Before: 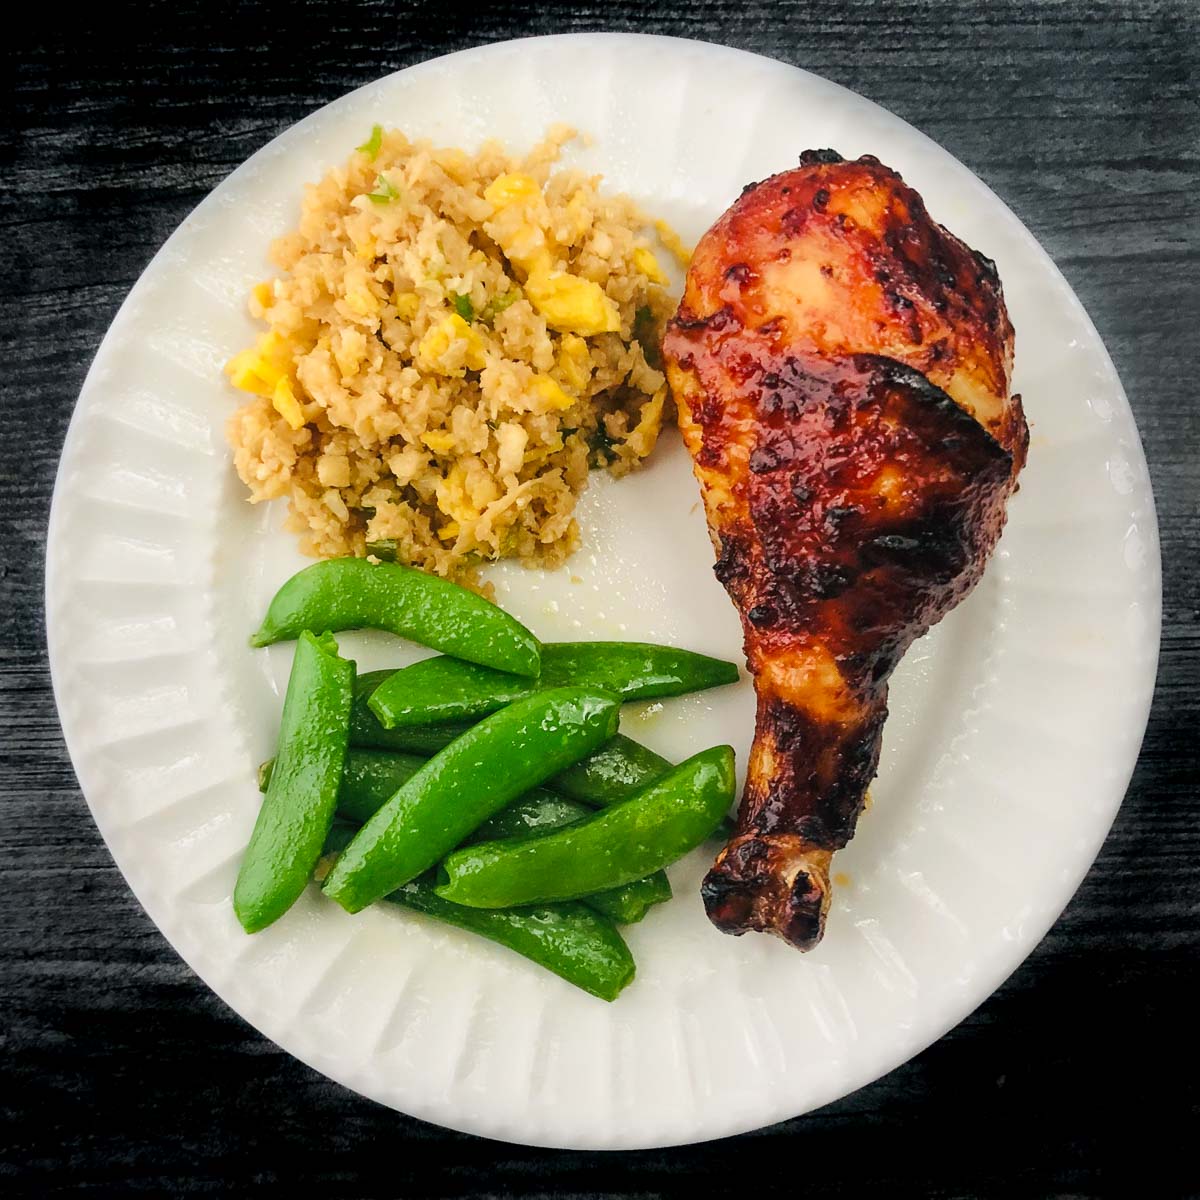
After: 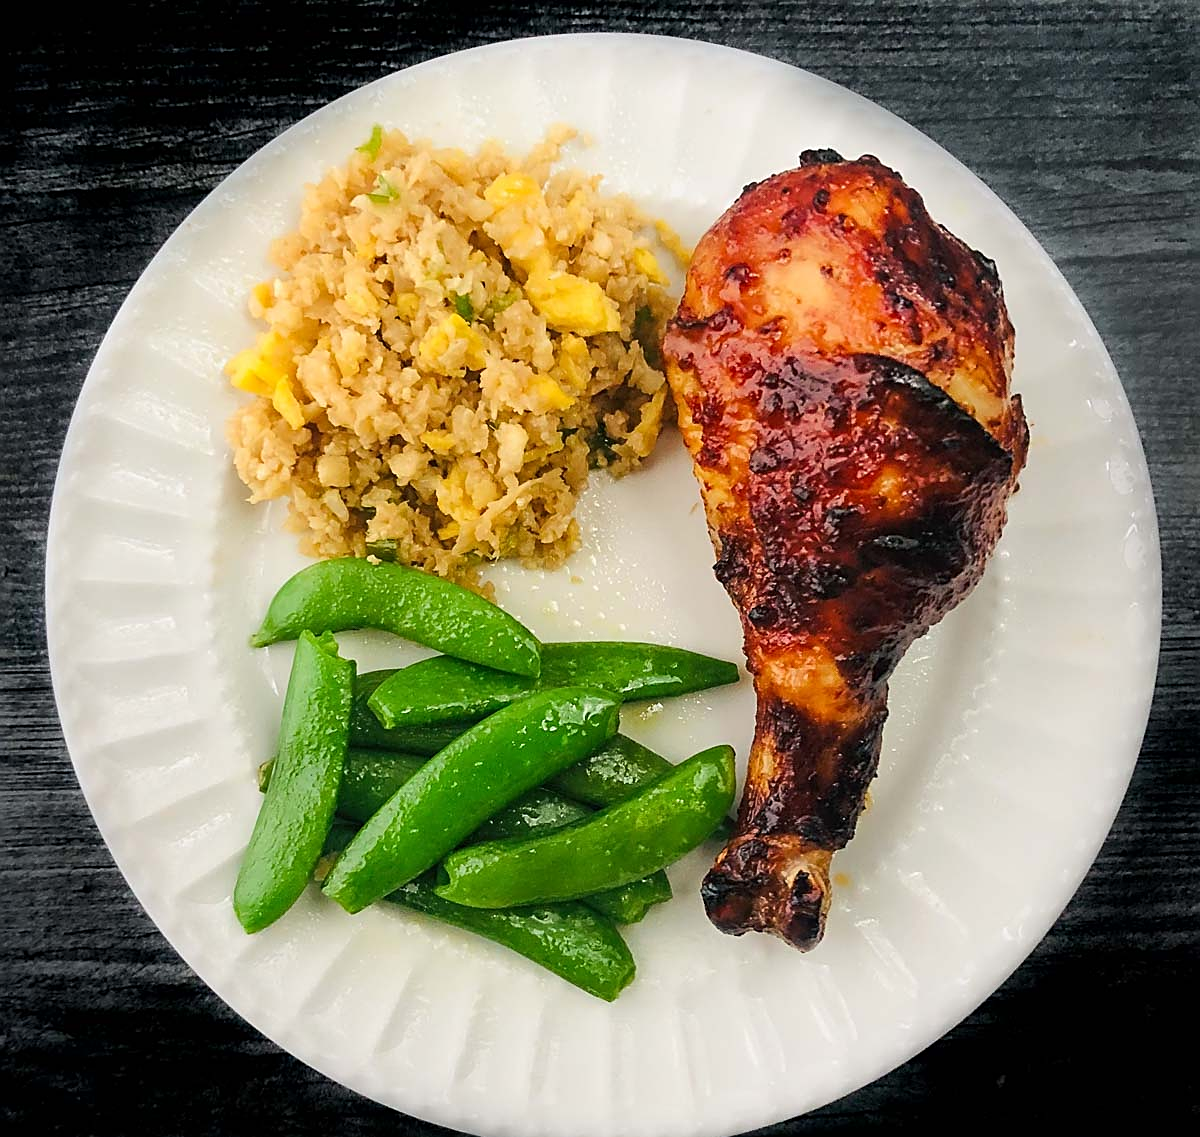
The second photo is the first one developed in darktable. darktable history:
crop and rotate: top 0.002%, bottom 5.242%
sharpen: on, module defaults
